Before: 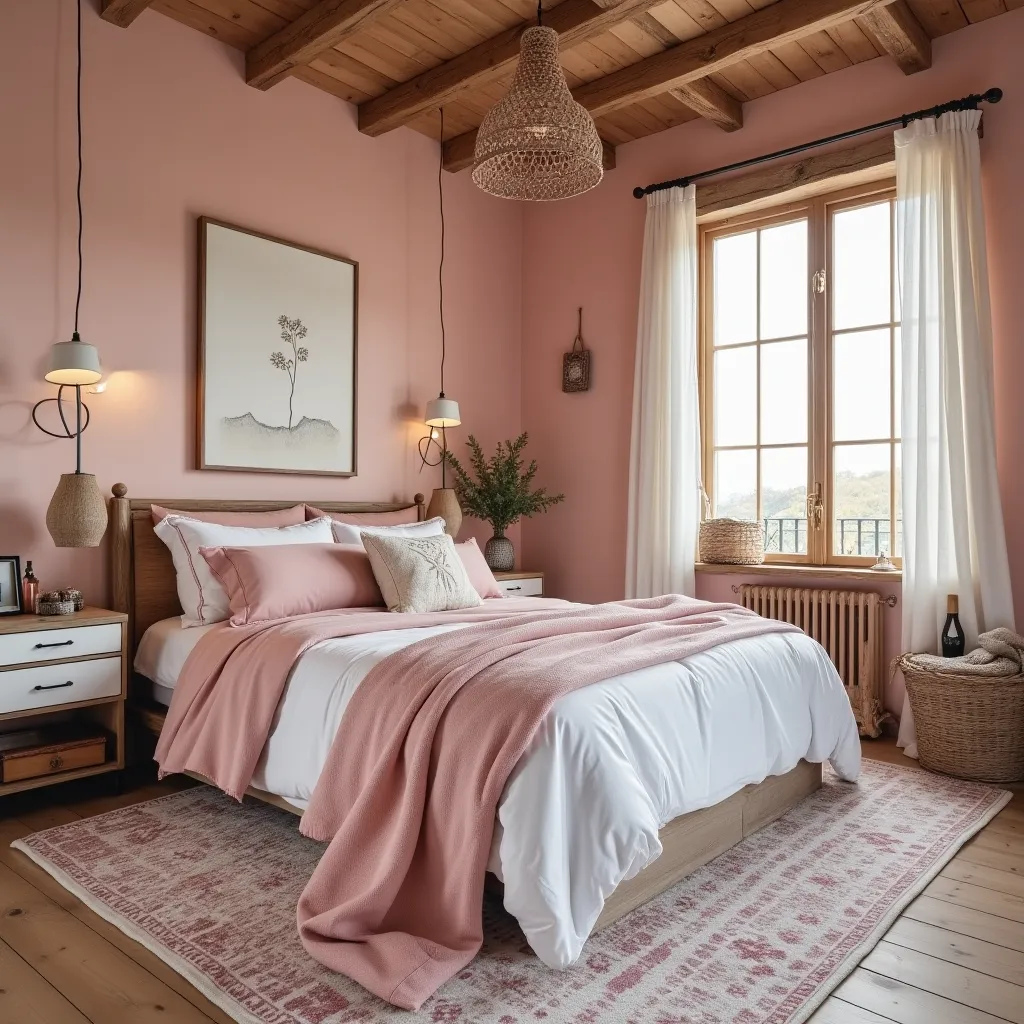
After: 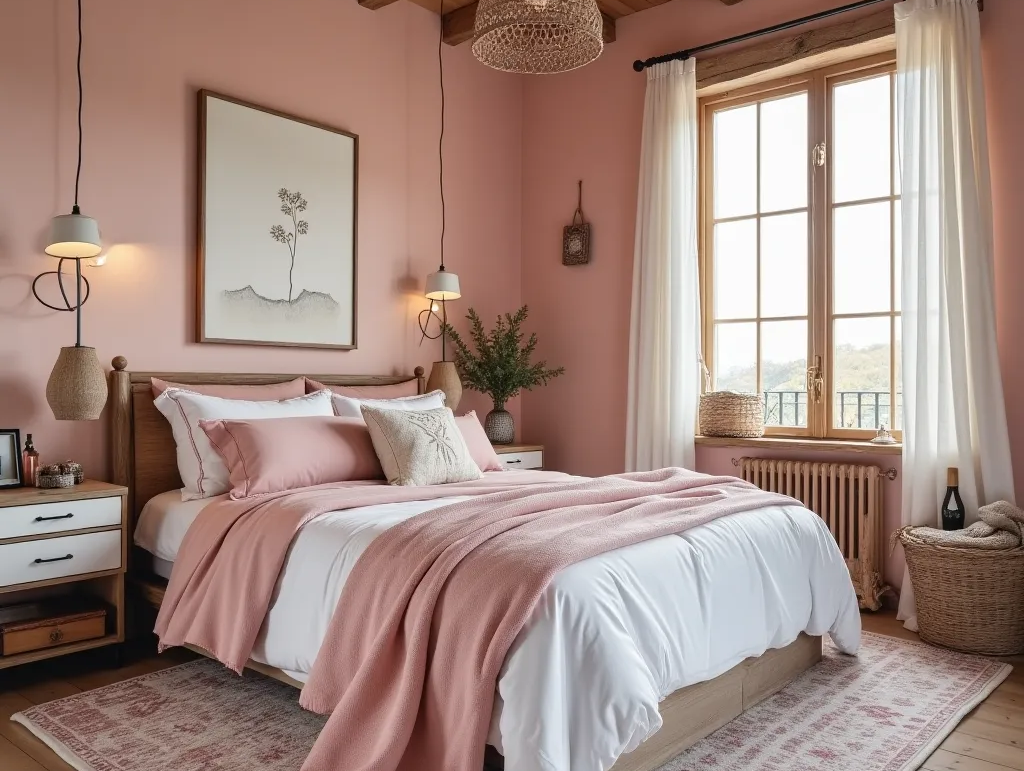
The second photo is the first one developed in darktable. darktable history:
crop and rotate: top 12.449%, bottom 12.235%
